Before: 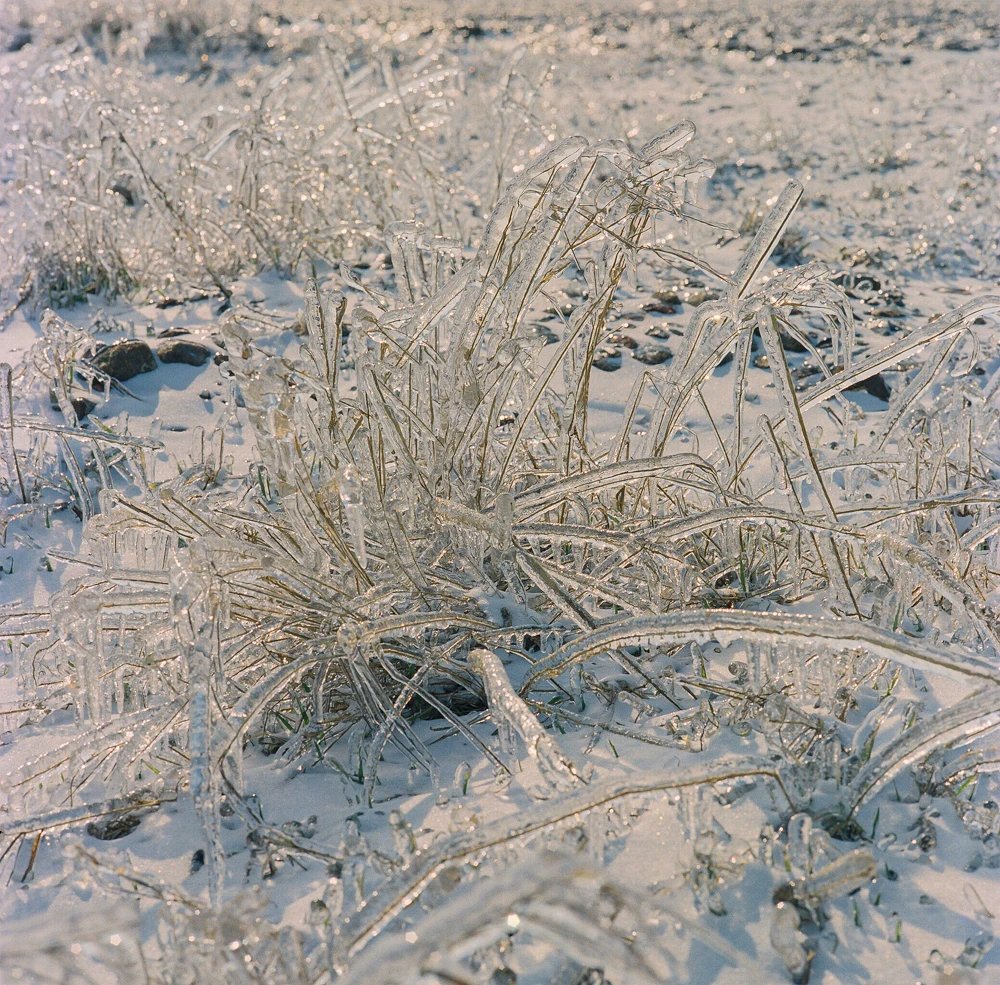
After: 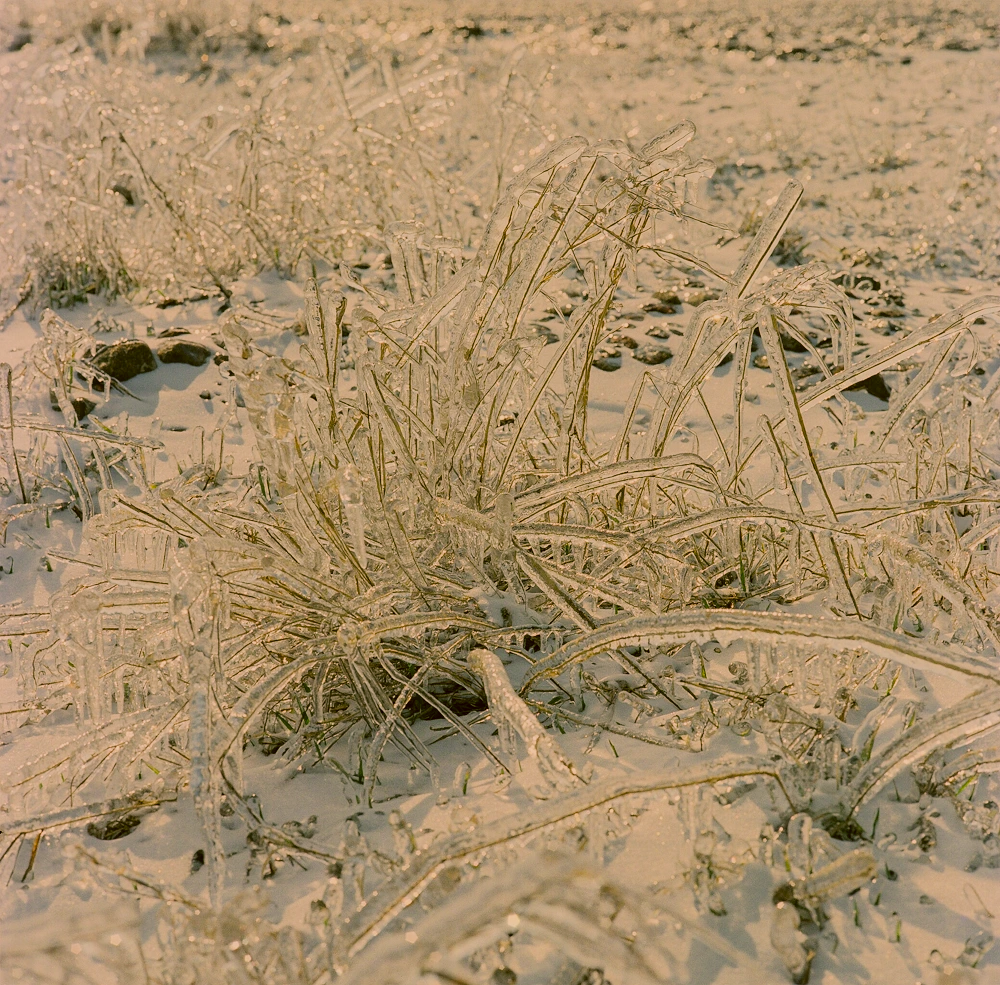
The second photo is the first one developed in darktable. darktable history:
exposure: compensate highlight preservation false
filmic rgb: black relative exposure -7.65 EV, white relative exposure 4.56 EV, hardness 3.61
color correction: highlights a* 8.98, highlights b* 15.09, shadows a* -0.49, shadows b* 26.52
